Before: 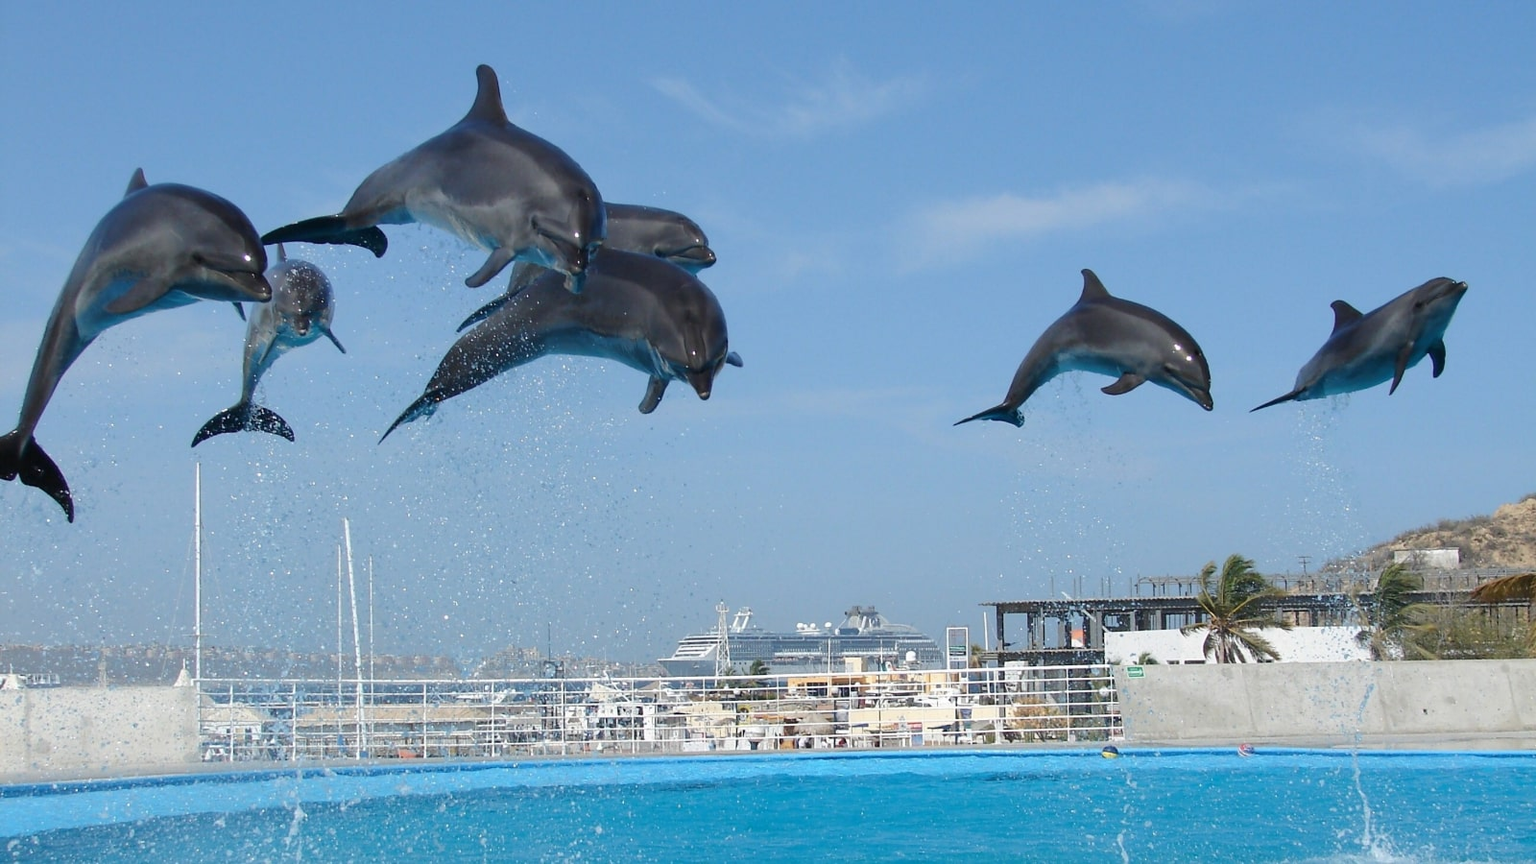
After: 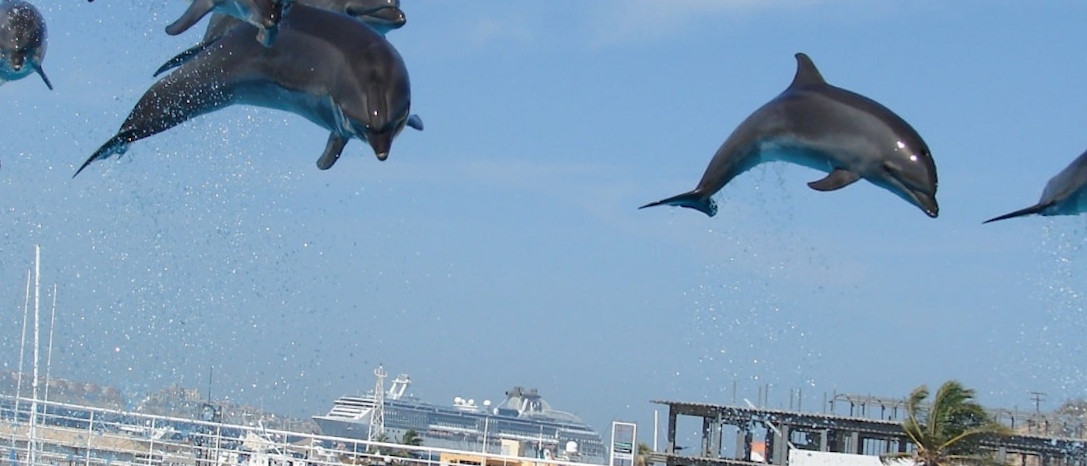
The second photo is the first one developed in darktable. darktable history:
rotate and perspective: rotation 1.69°, lens shift (vertical) -0.023, lens shift (horizontal) -0.291, crop left 0.025, crop right 0.988, crop top 0.092, crop bottom 0.842
crop and rotate: angle -3.37°, left 9.79%, top 20.73%, right 12.42%, bottom 11.82%
